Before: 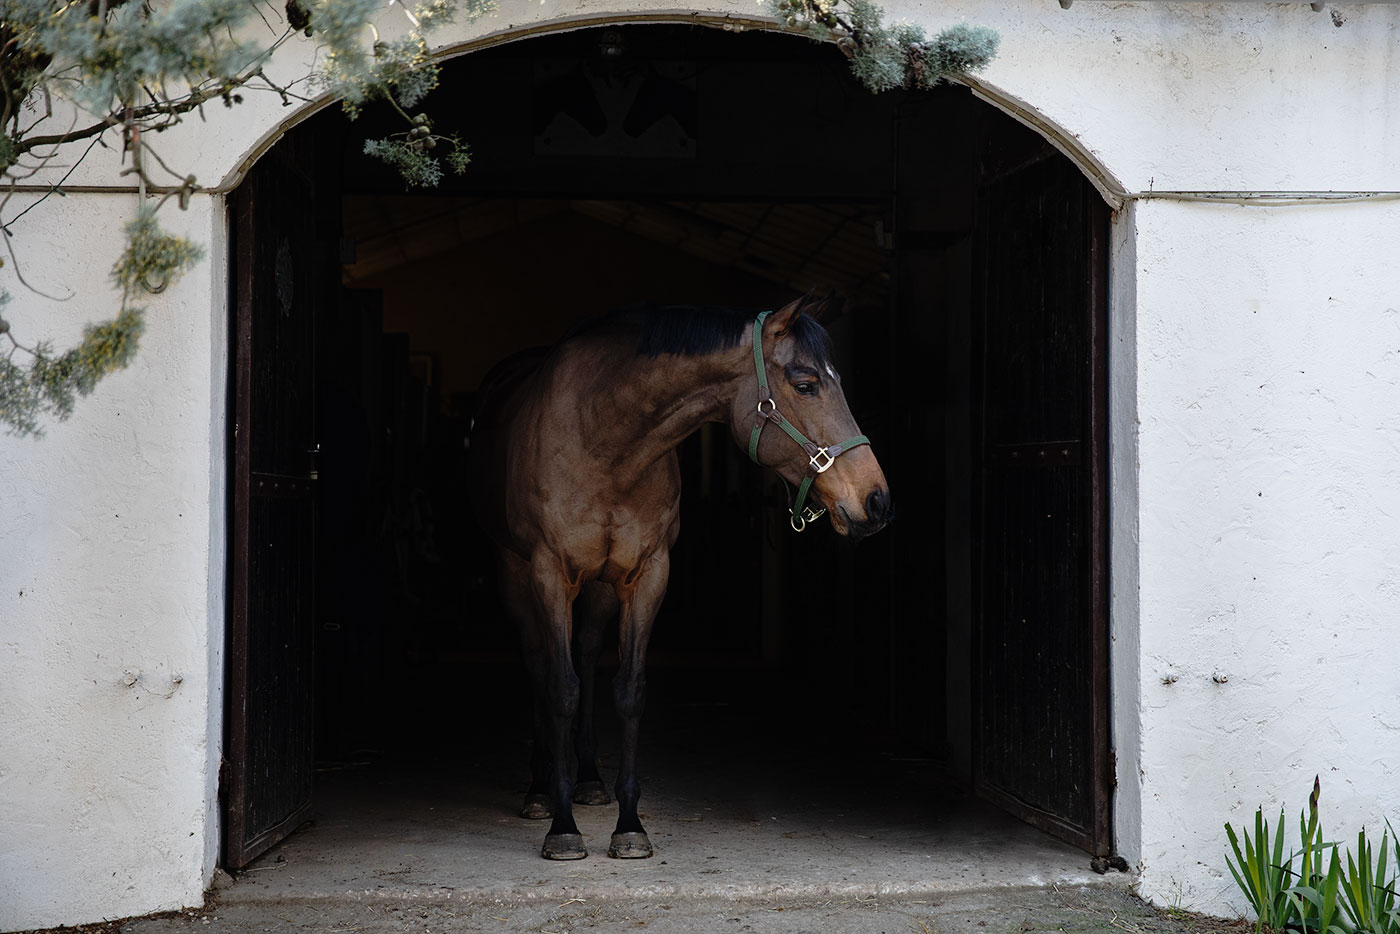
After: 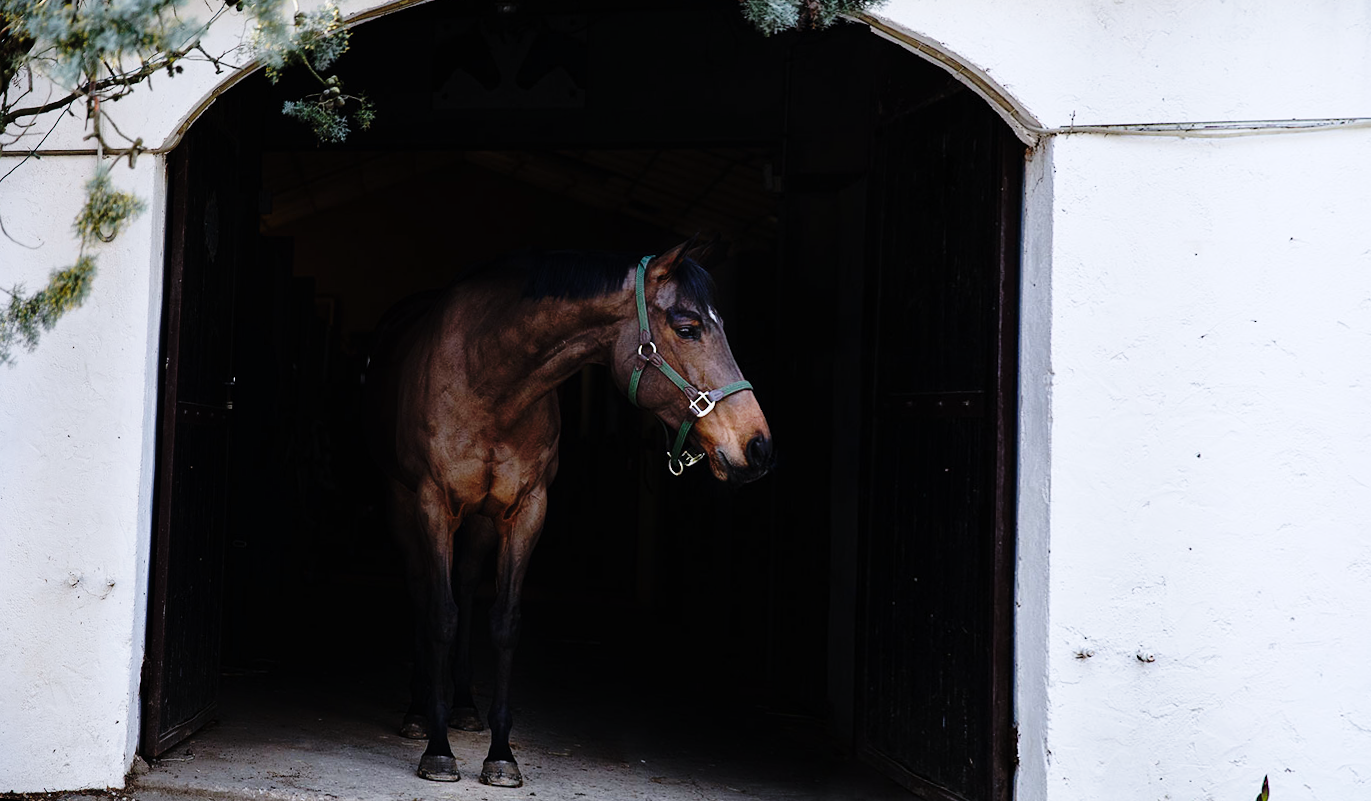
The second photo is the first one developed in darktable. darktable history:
color calibration: illuminant as shot in camera, x 0.358, y 0.373, temperature 4628.91 K
rotate and perspective: rotation 1.69°, lens shift (vertical) -0.023, lens shift (horizontal) -0.291, crop left 0.025, crop right 0.988, crop top 0.092, crop bottom 0.842
base curve: curves: ch0 [(0, 0) (0.036, 0.025) (0.121, 0.166) (0.206, 0.329) (0.605, 0.79) (1, 1)], preserve colors none
tone equalizer: on, module defaults
